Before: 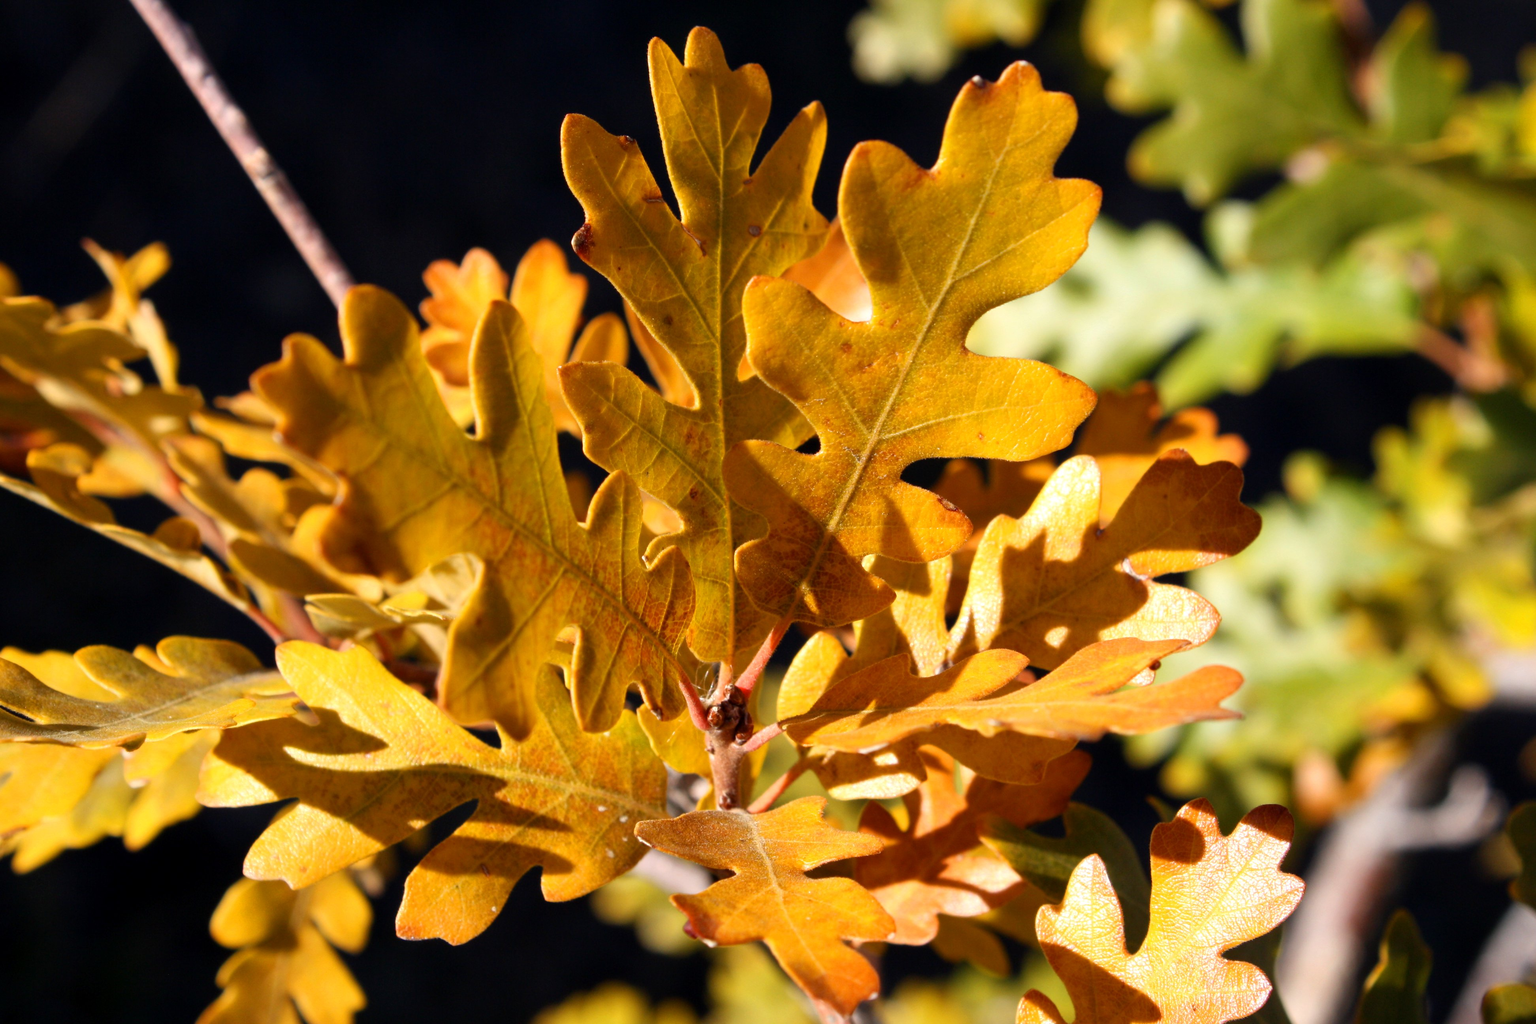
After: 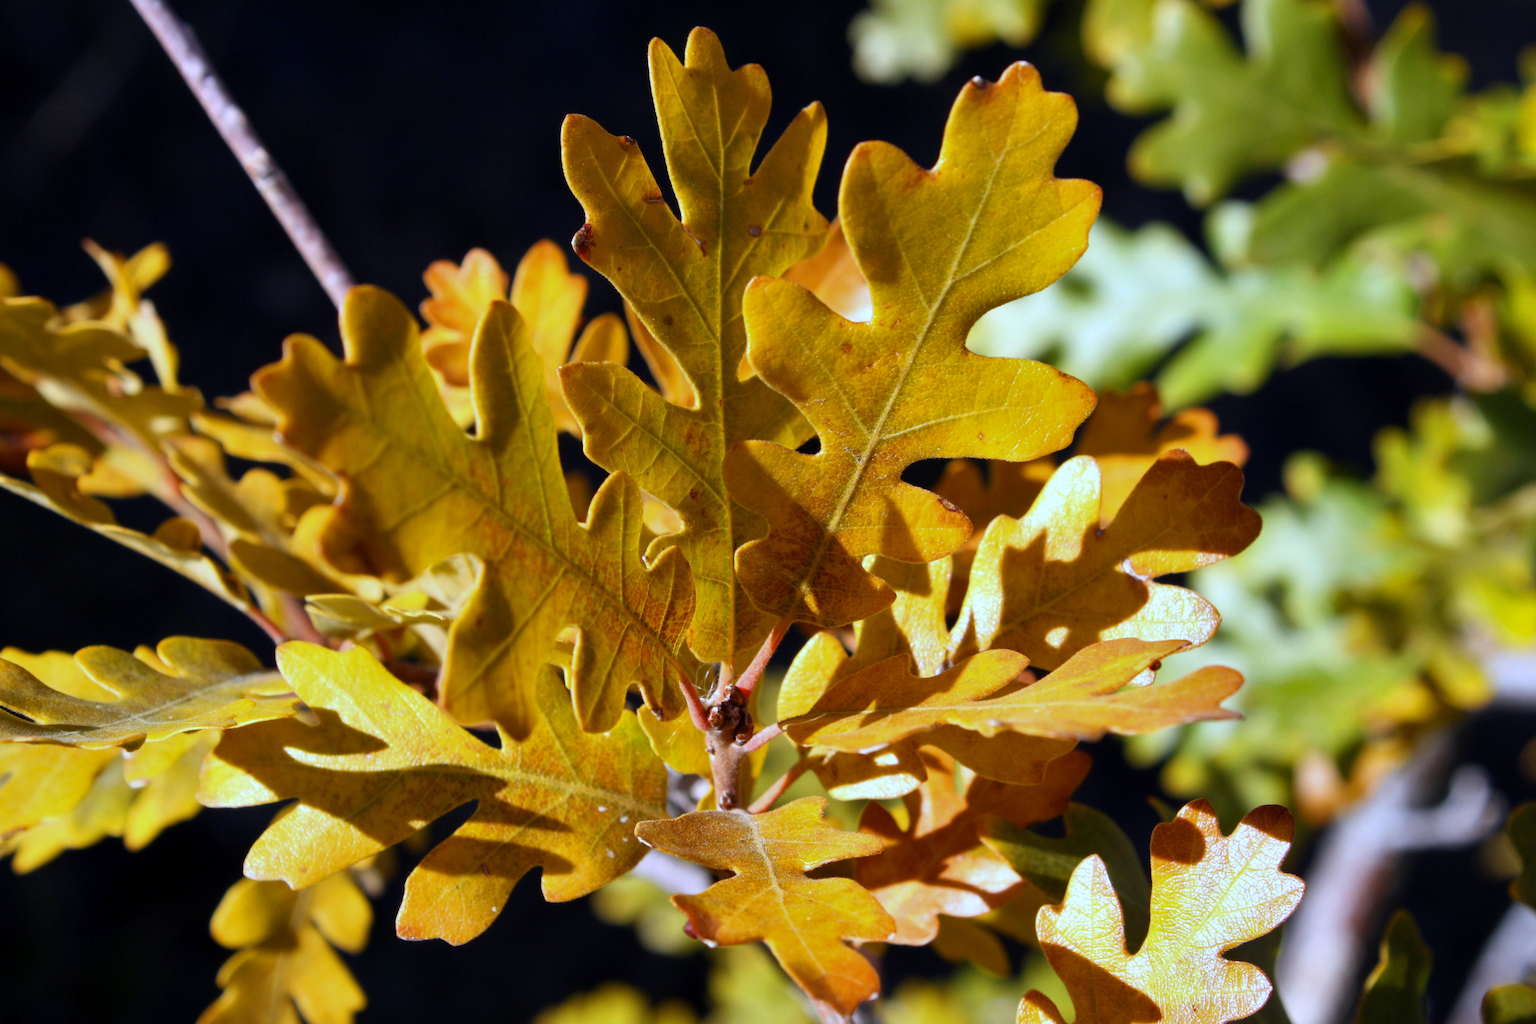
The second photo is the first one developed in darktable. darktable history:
shadows and highlights: shadows 5, soften with gaussian
white balance: red 0.871, blue 1.249
